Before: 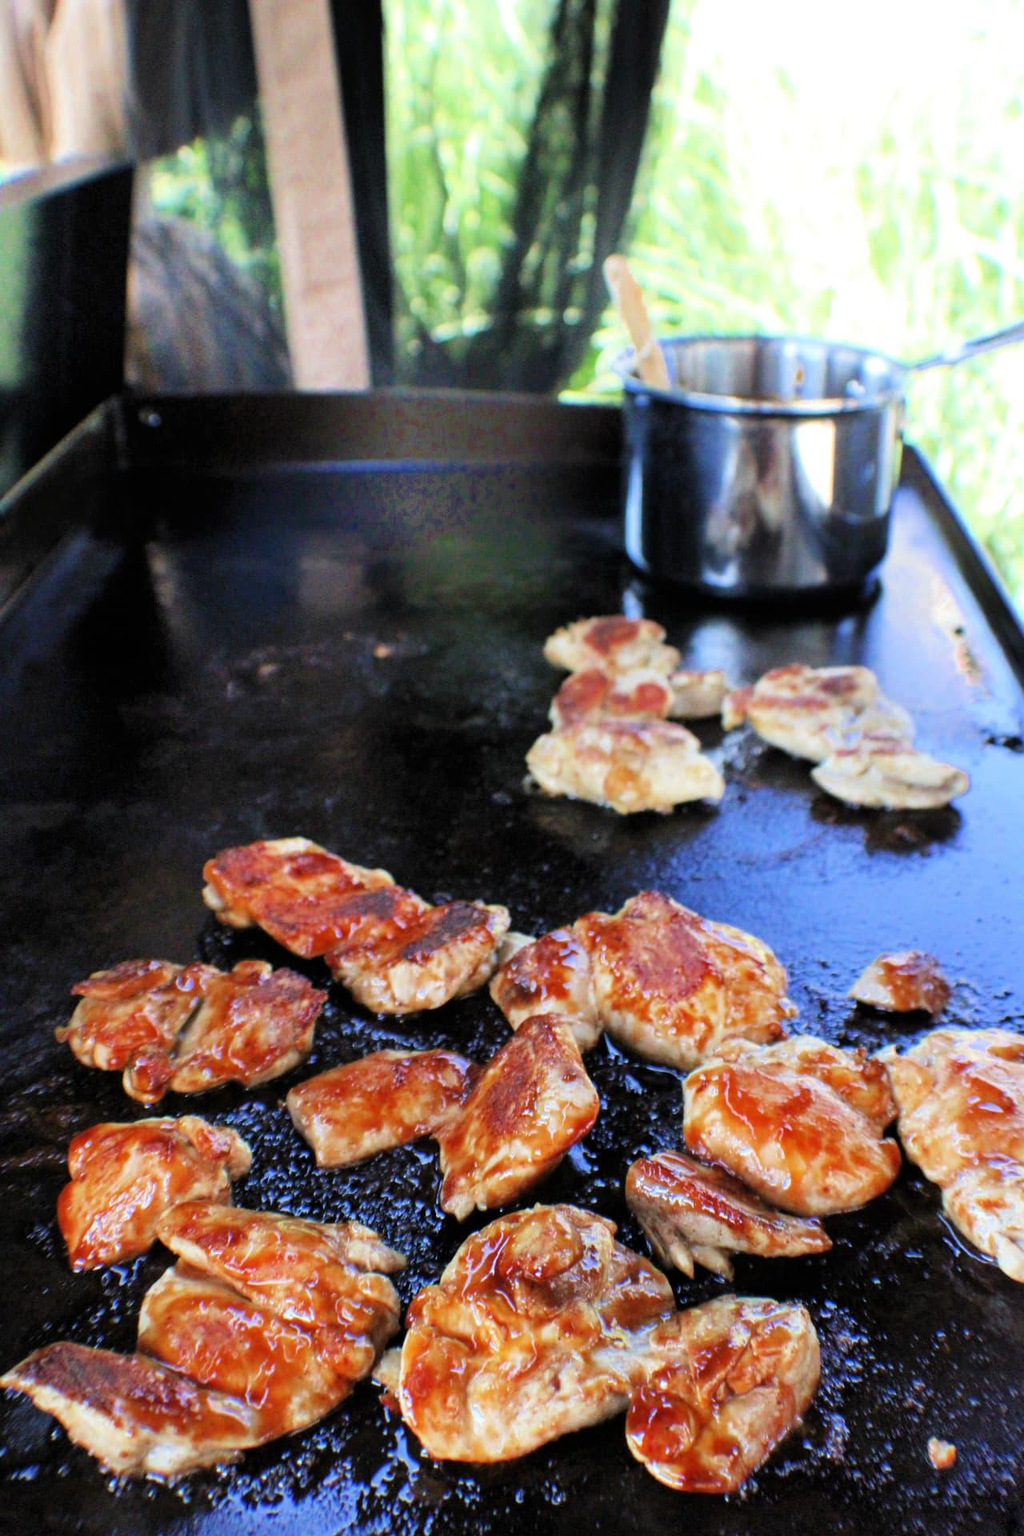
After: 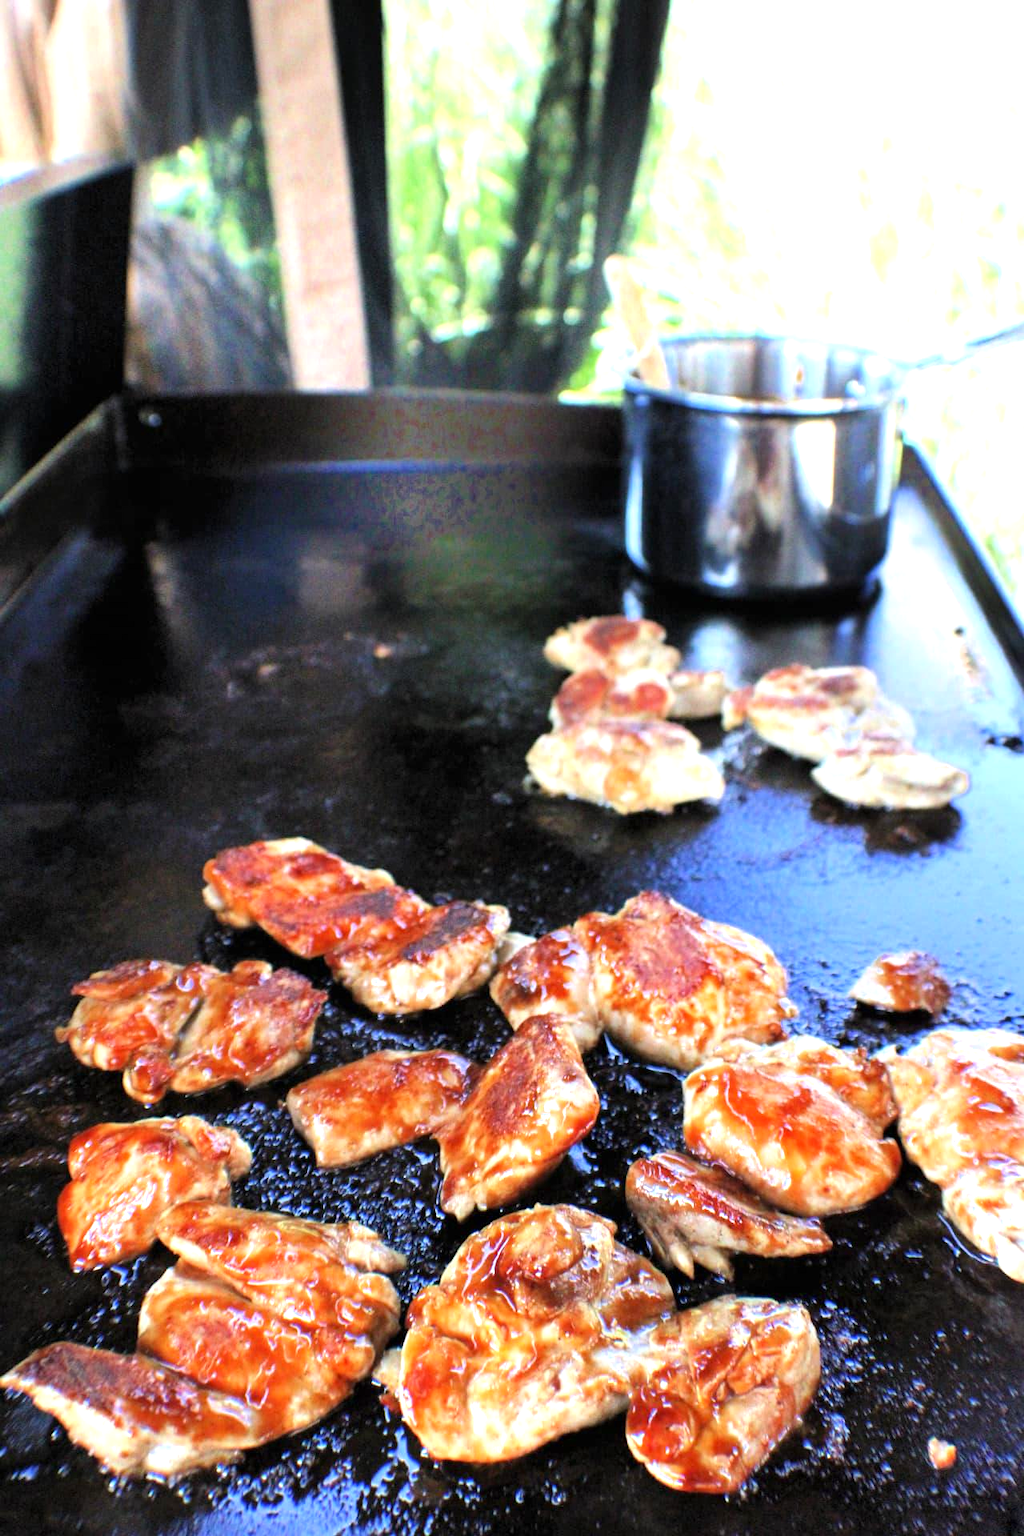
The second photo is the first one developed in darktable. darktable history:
exposure: exposure 0.704 EV, compensate highlight preservation false
